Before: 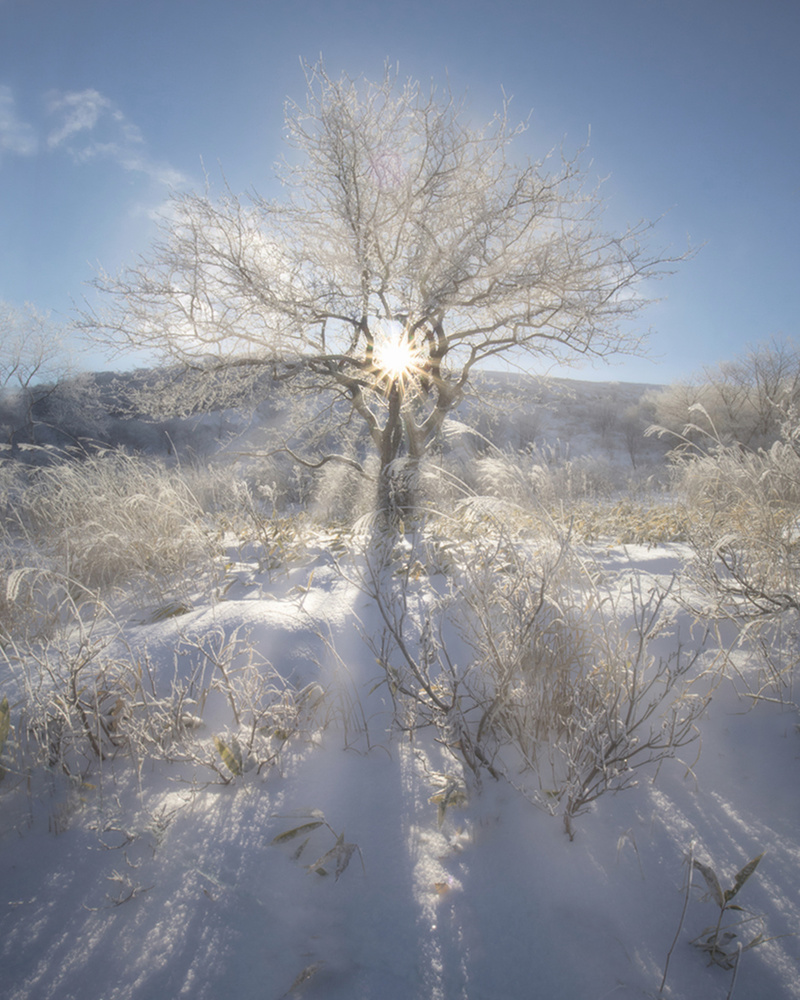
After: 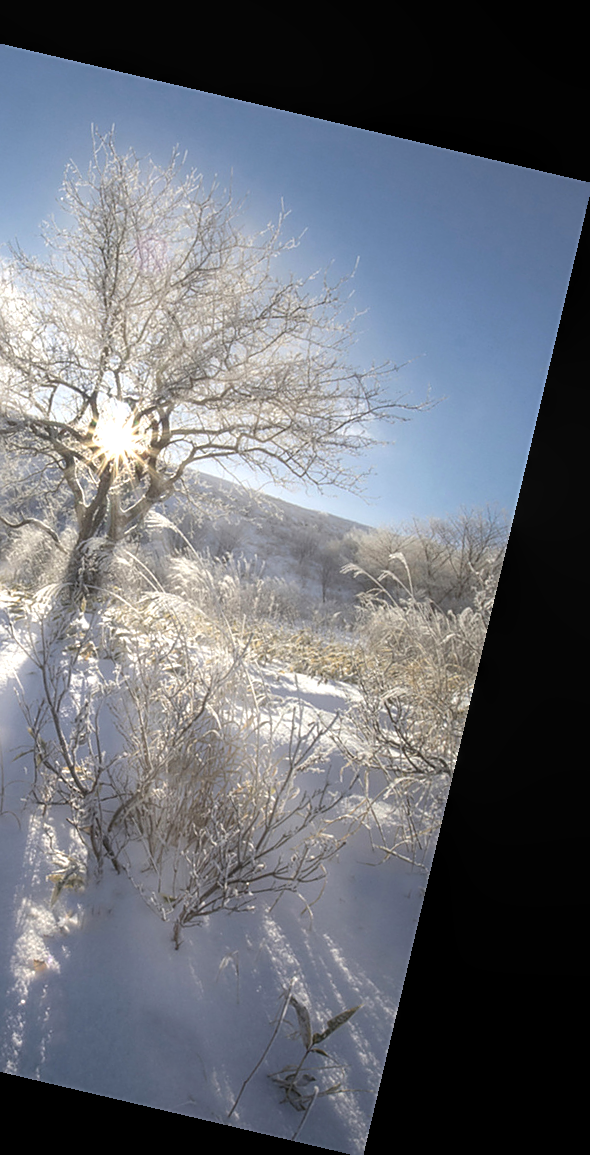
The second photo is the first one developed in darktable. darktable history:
sharpen: on, module defaults
crop: left 41.402%
rotate and perspective: rotation 13.27°, automatic cropping off
color balance: contrast 10%
local contrast: on, module defaults
